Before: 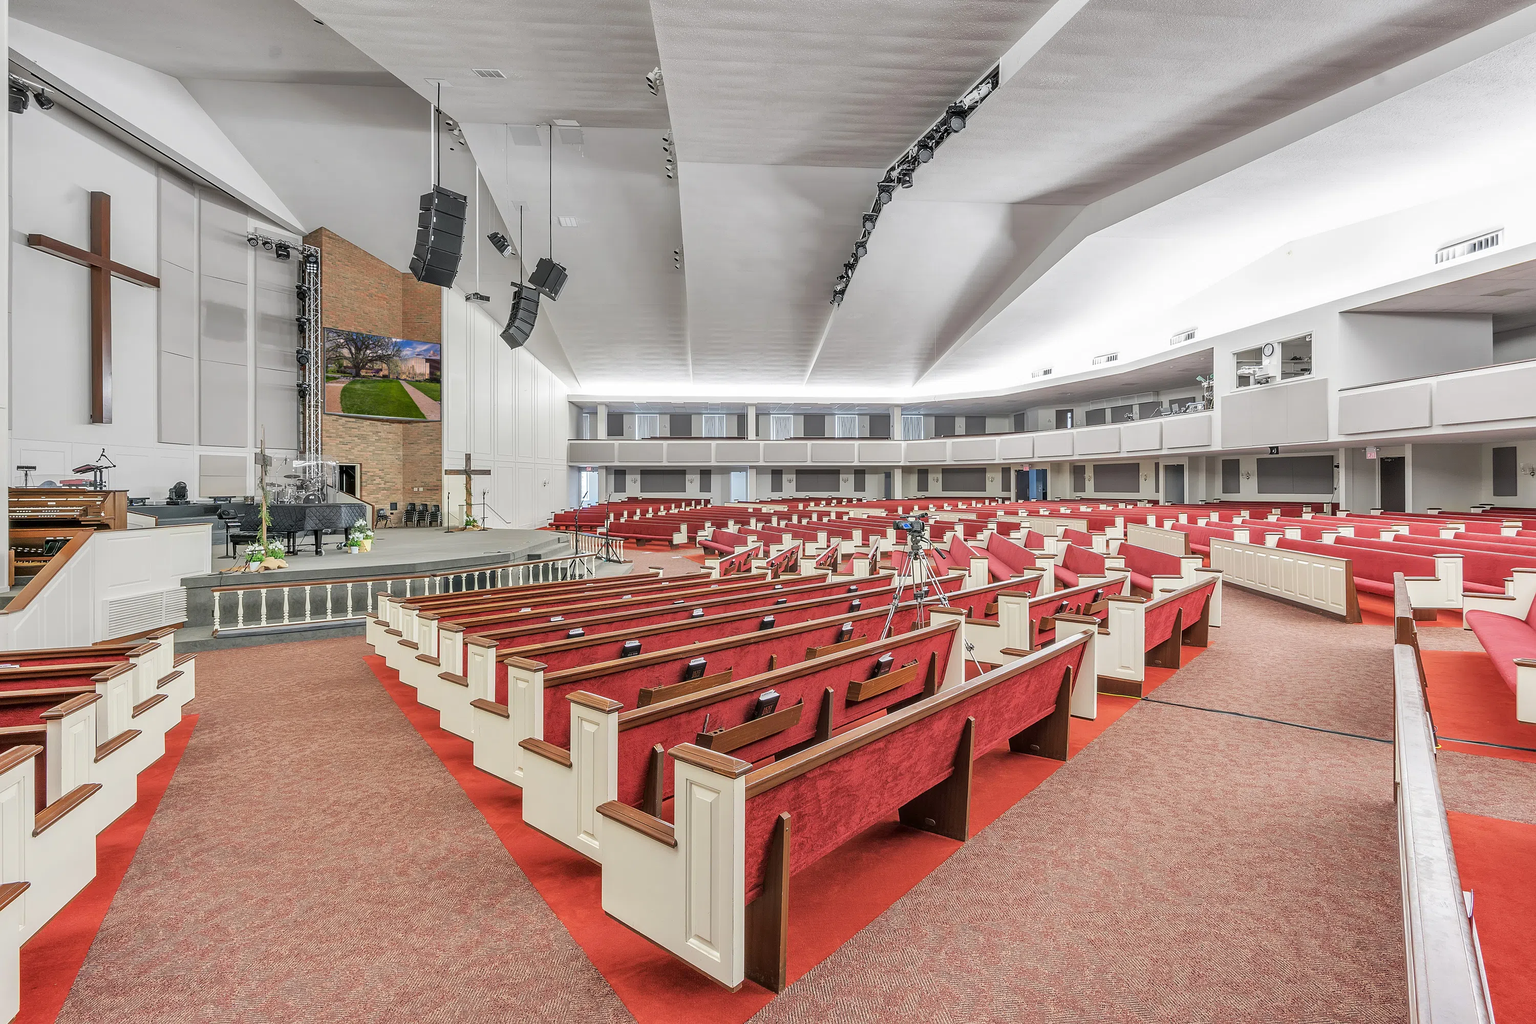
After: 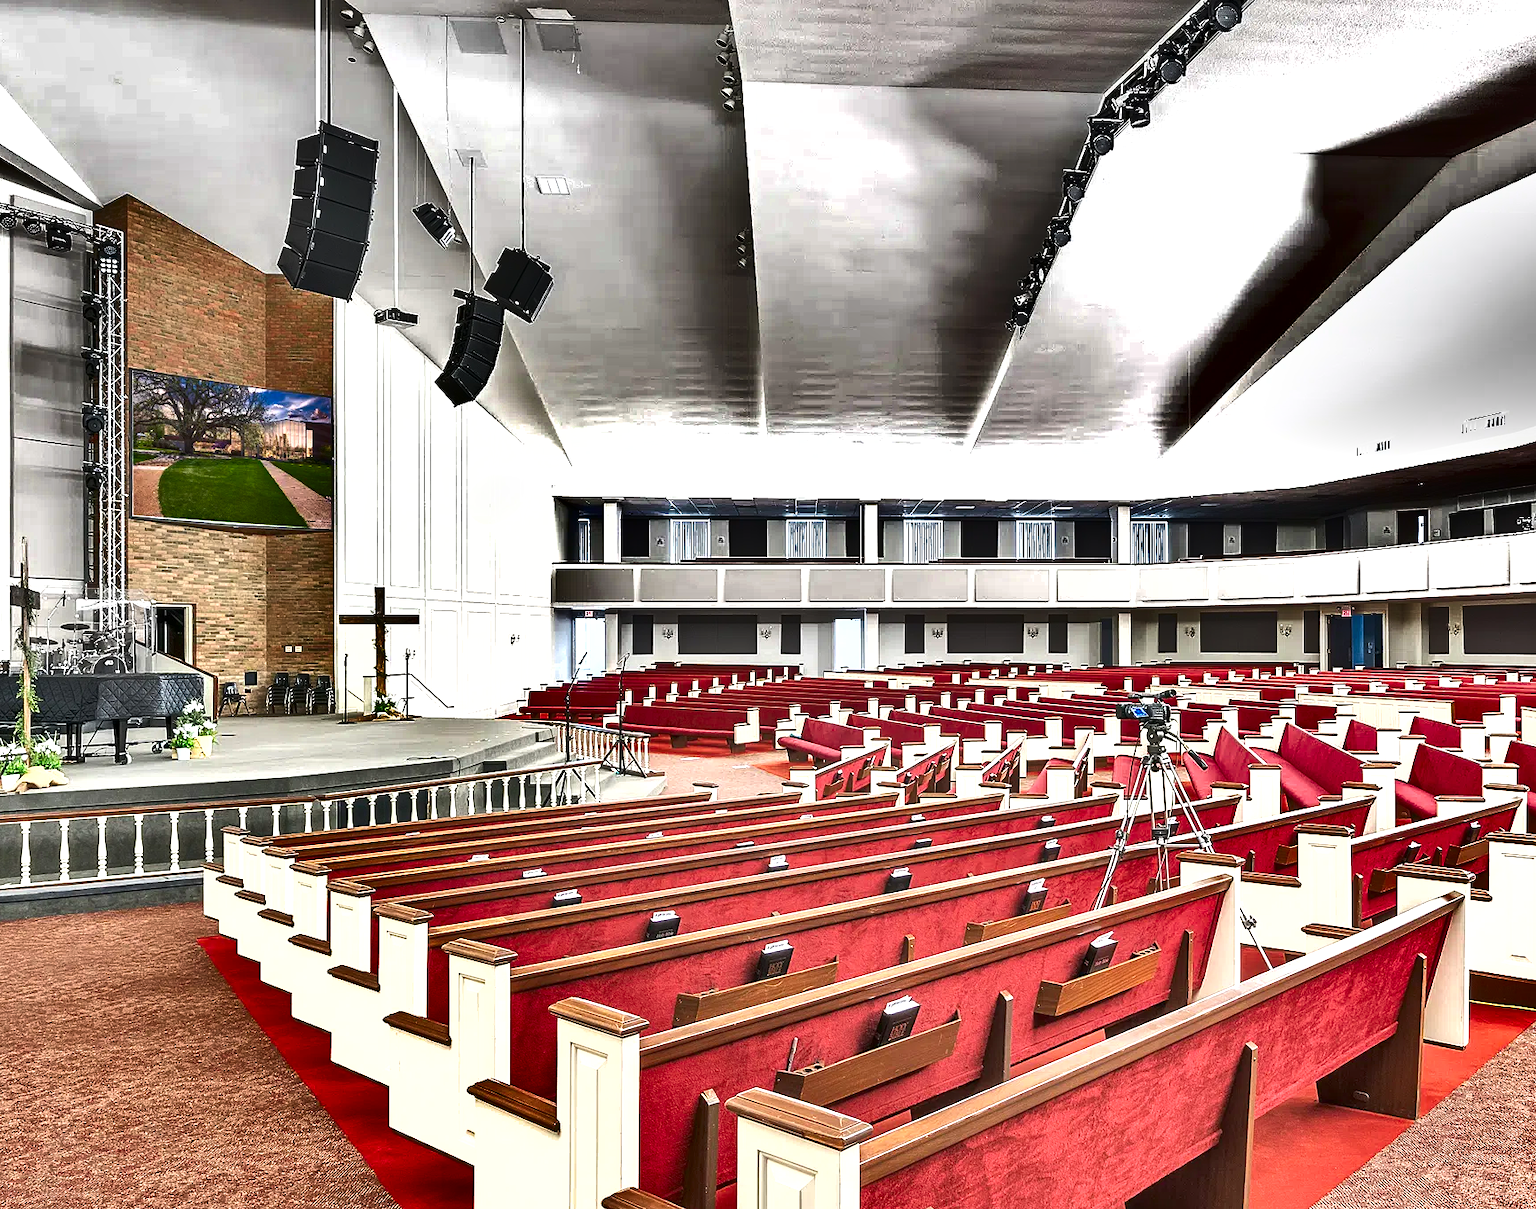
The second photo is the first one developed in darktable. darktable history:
crop: left 16.202%, top 11.208%, right 26.045%, bottom 20.557%
shadows and highlights: shadows 20.91, highlights -82.73, soften with gaussian
exposure: exposure 1 EV, compensate highlight preservation false
